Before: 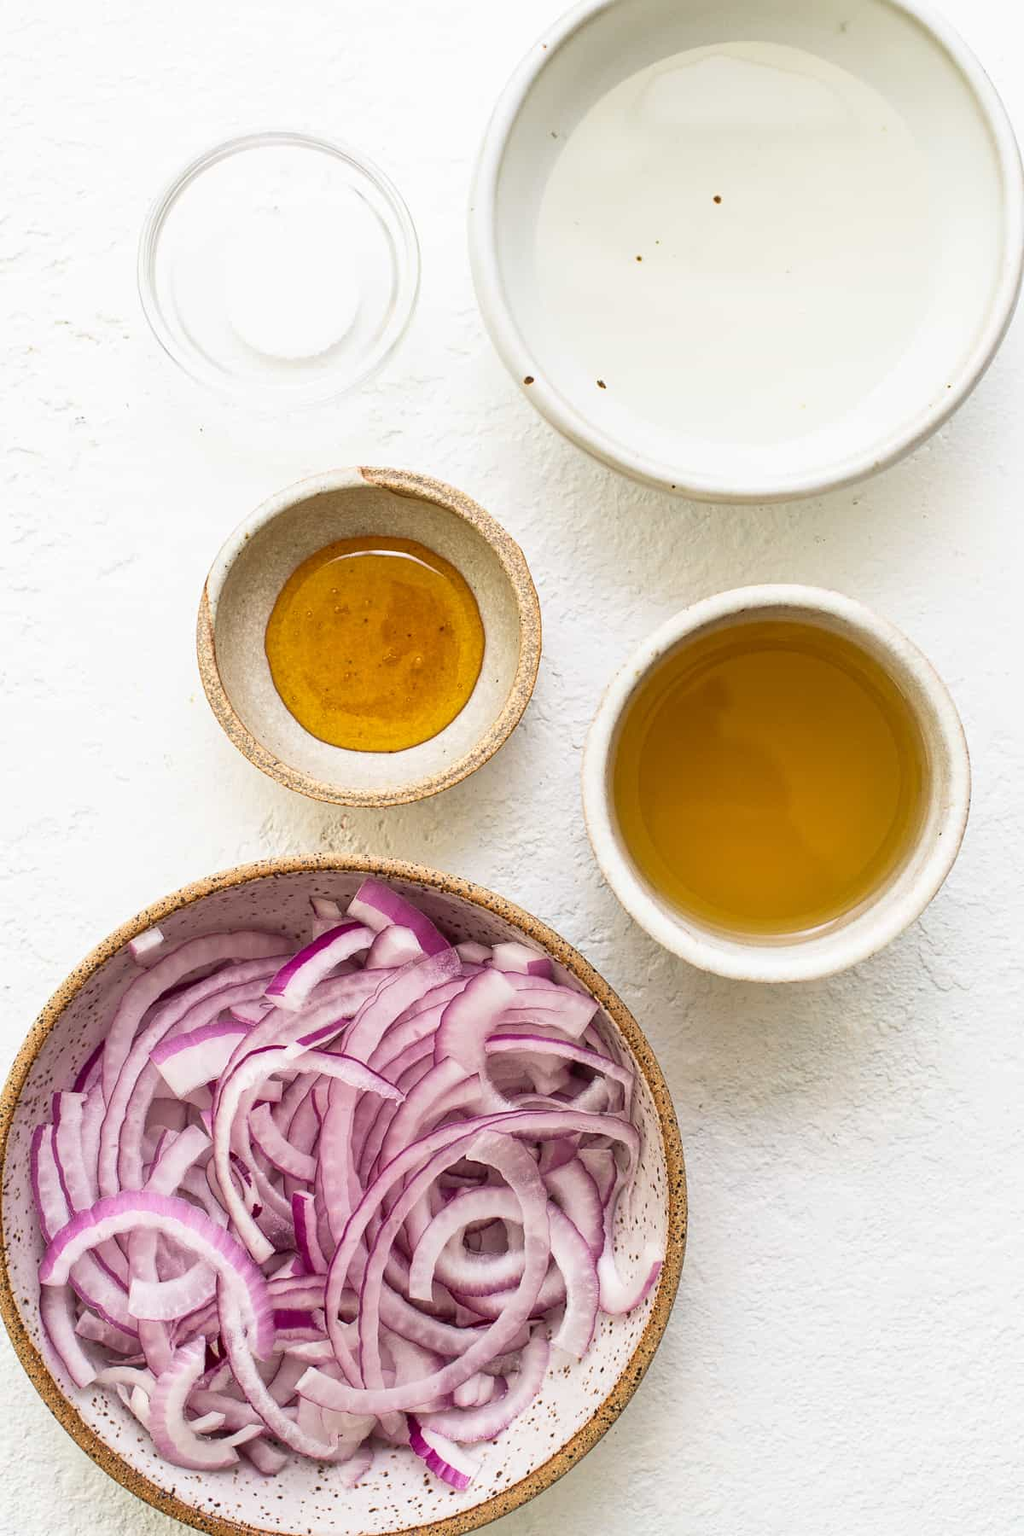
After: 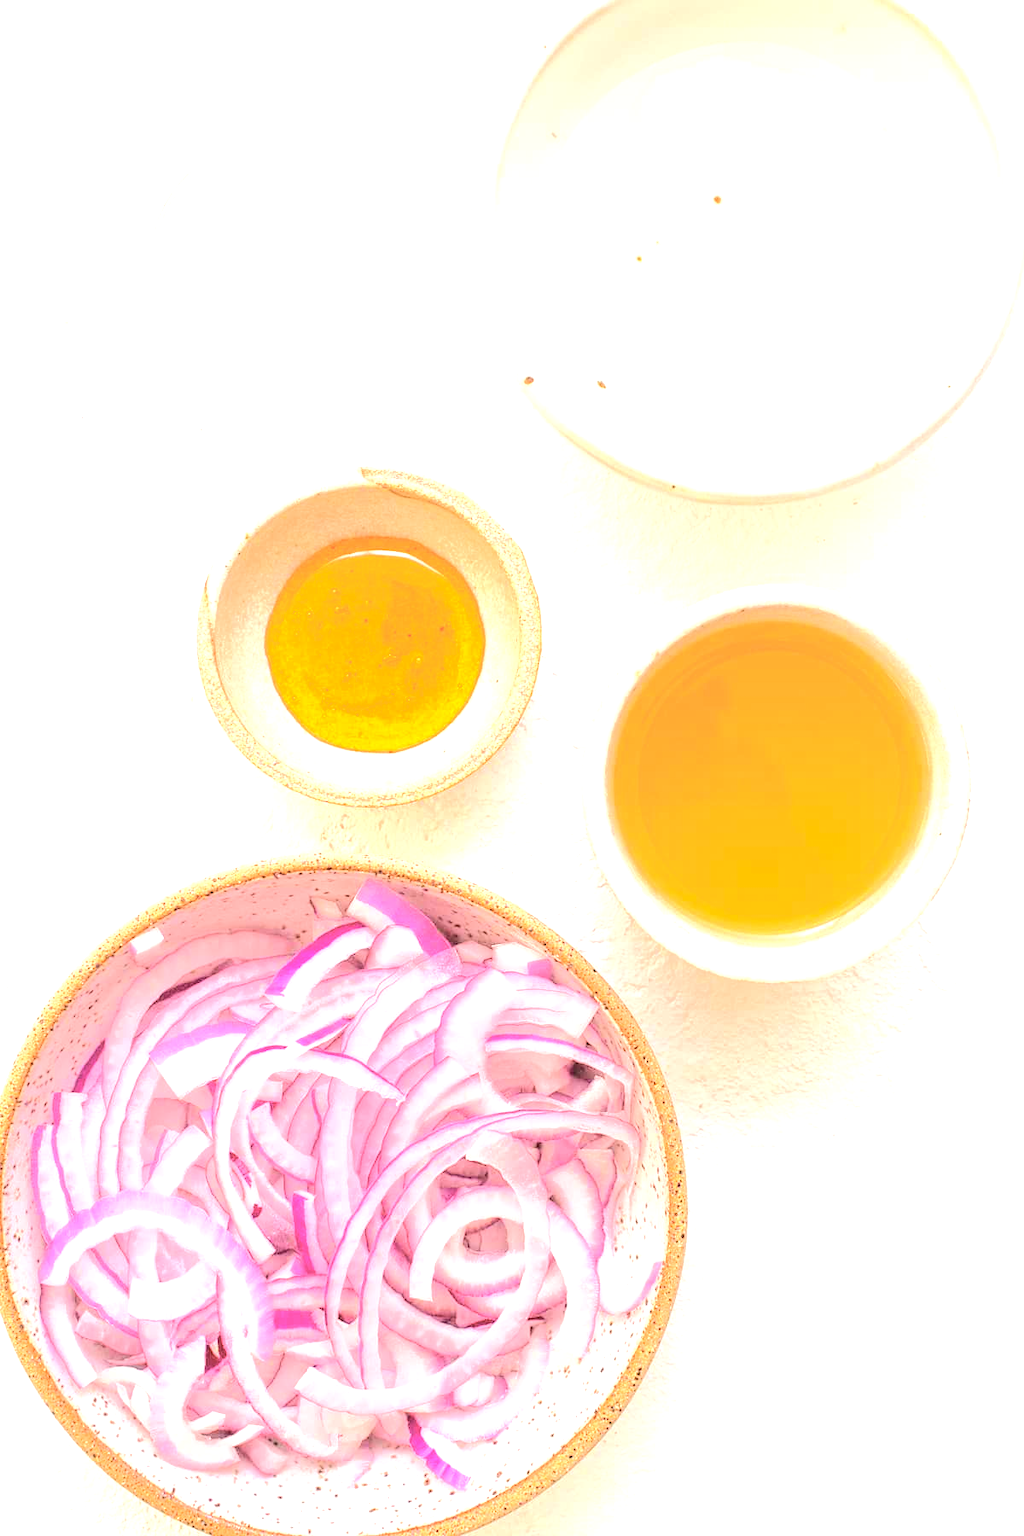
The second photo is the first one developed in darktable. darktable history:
exposure: black level correction 0, exposure 1 EV, compensate highlight preservation false
tone curve: curves: ch0 [(0, 0) (0.003, 0.021) (0.011, 0.033) (0.025, 0.059) (0.044, 0.097) (0.069, 0.141) (0.1, 0.186) (0.136, 0.237) (0.177, 0.298) (0.224, 0.378) (0.277, 0.47) (0.335, 0.542) (0.399, 0.605) (0.468, 0.678) (0.543, 0.724) (0.623, 0.787) (0.709, 0.829) (0.801, 0.875) (0.898, 0.912) (1, 1)], color space Lab, independent channels, preserve colors none
tone equalizer: -8 EV 0.966 EV, -7 EV 1.03 EV, -6 EV 1.01 EV, -5 EV 0.992 EV, -4 EV 1.03 EV, -3 EV 0.758 EV, -2 EV 0.529 EV, -1 EV 0.233 EV, edges refinement/feathering 500, mask exposure compensation -1.57 EV, preserve details no
color correction: highlights a* 7.2, highlights b* 4.27
